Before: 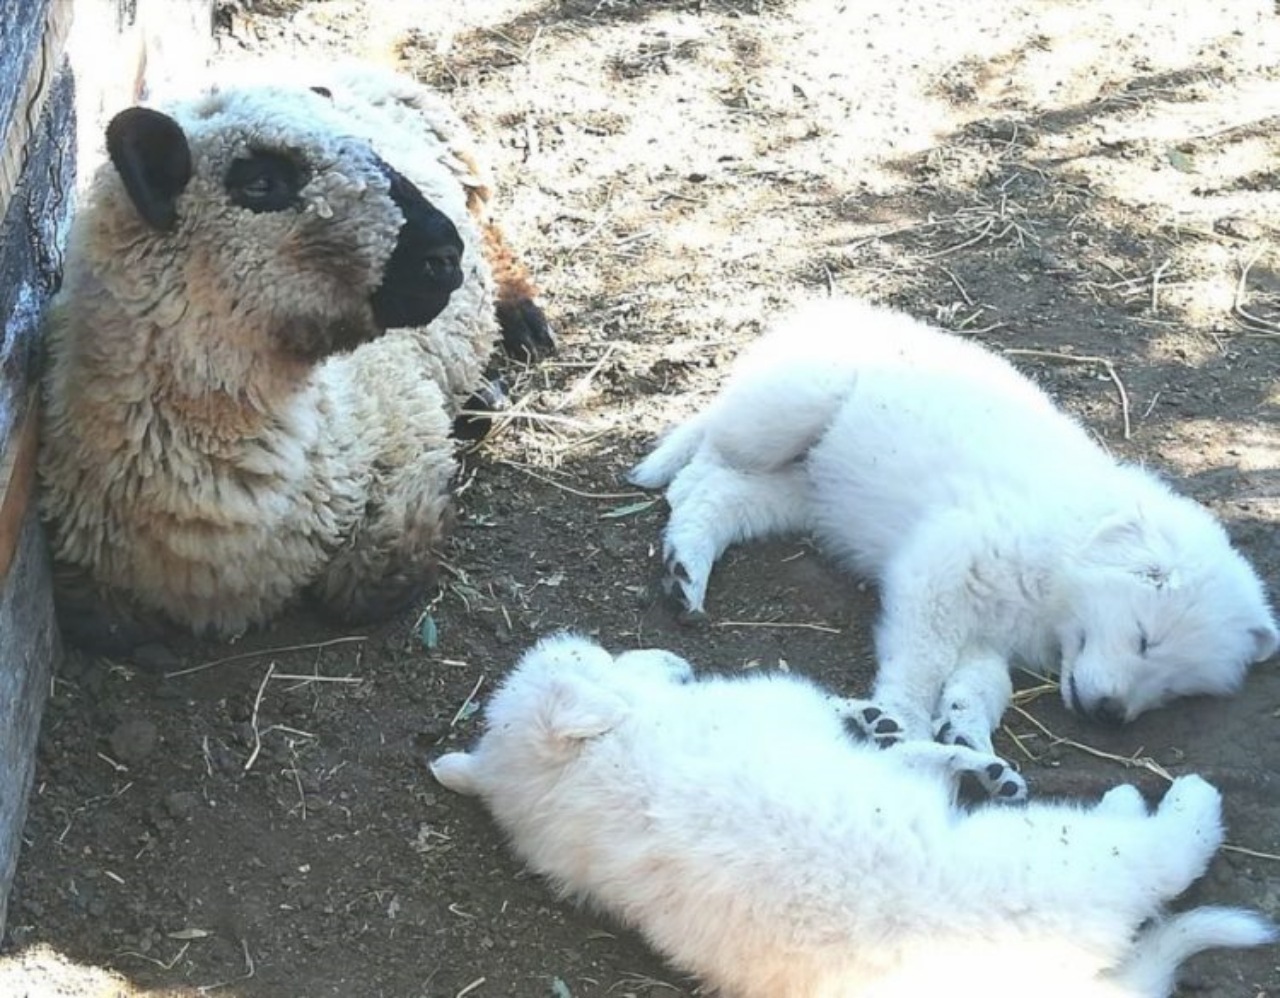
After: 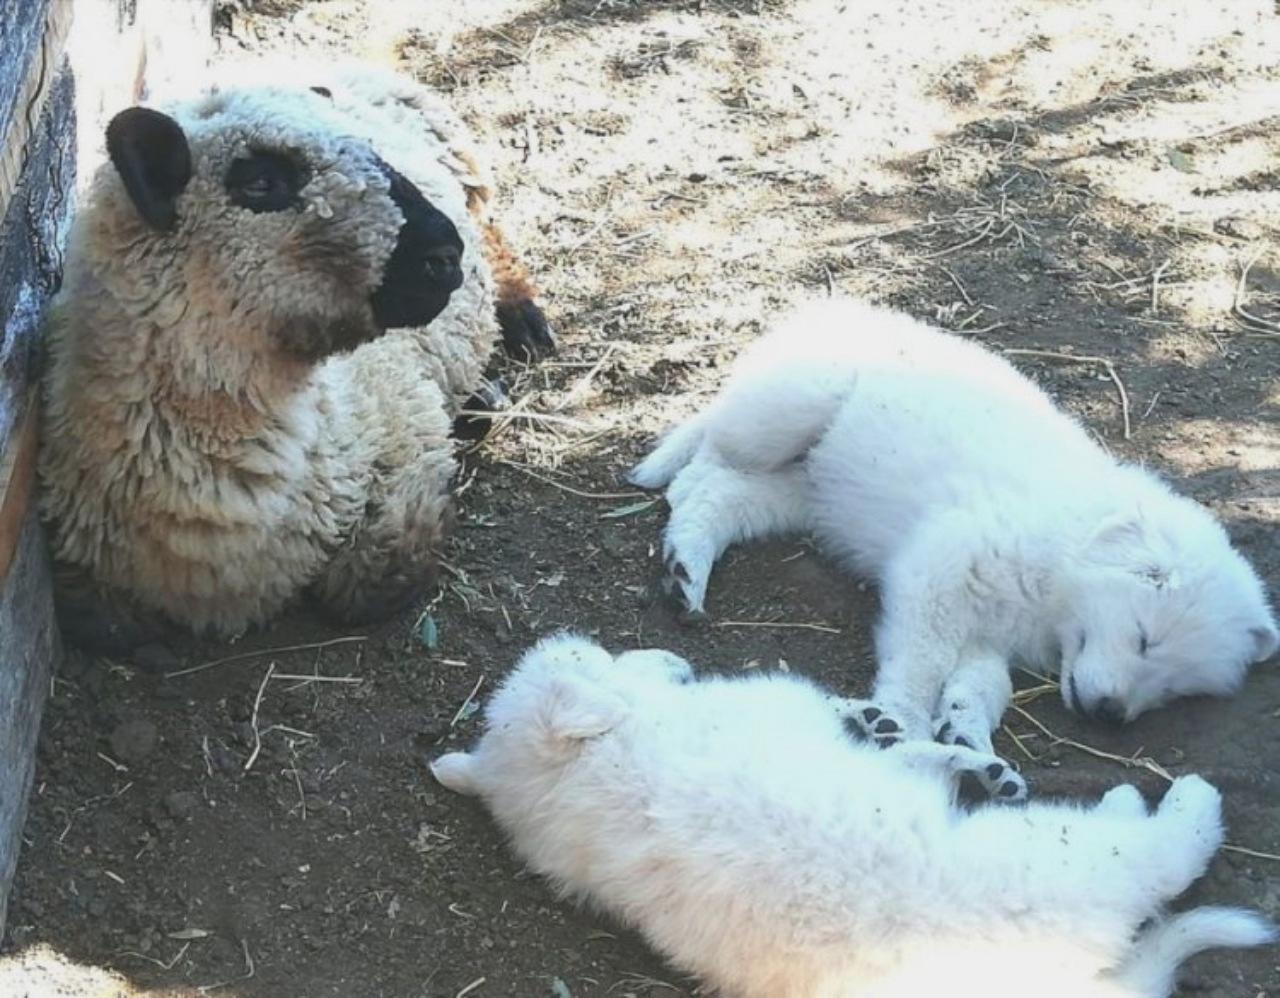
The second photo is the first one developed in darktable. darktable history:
exposure: exposure -0.213 EV, compensate highlight preservation false
